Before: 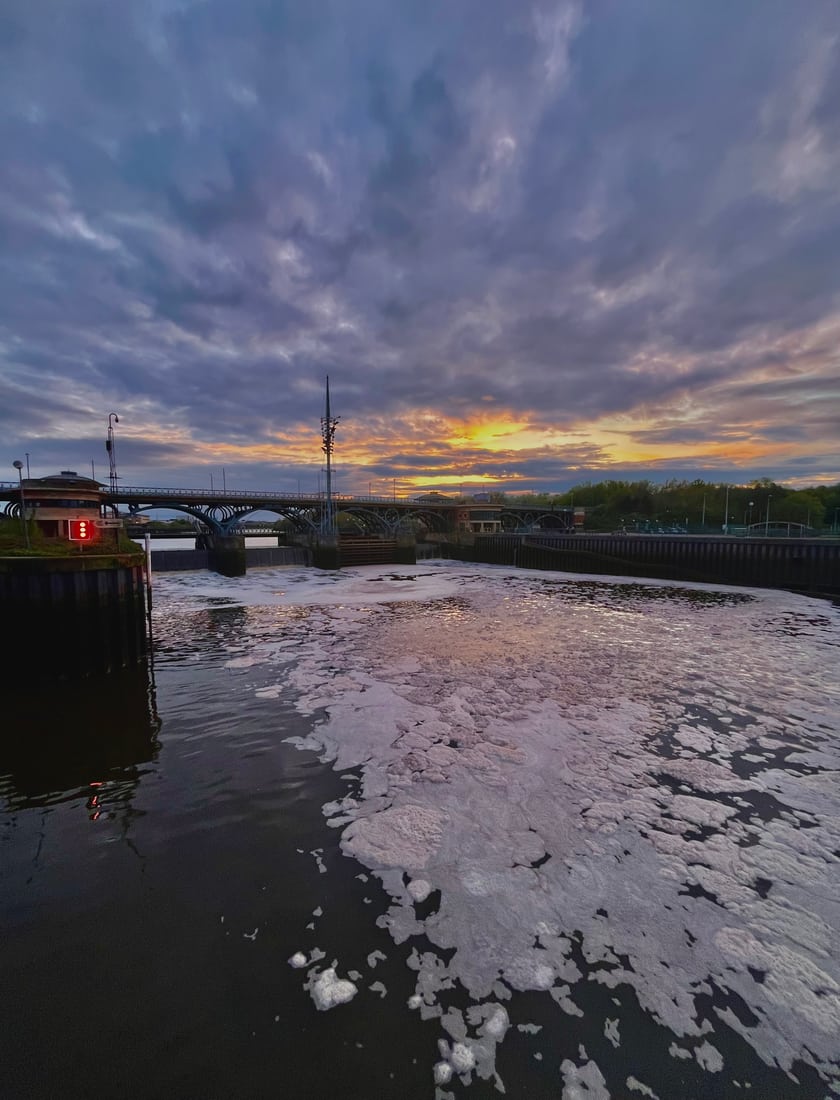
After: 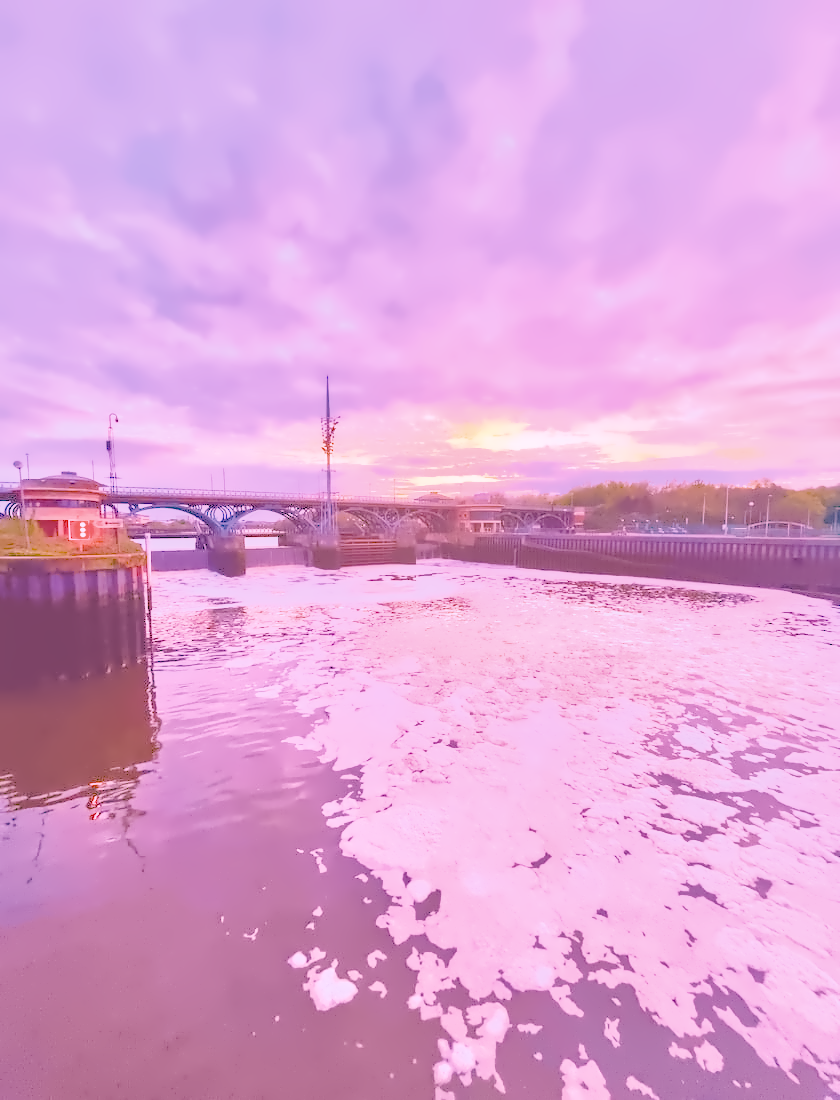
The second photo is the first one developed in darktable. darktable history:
local contrast: on, module defaults
color calibration: illuminant as shot in camera, x 0.358, y 0.373, temperature 4628.91 K
color balance rgb: perceptual saturation grading › global saturation 20%, perceptual saturation grading › highlights -25%, perceptual saturation grading › shadows 25%
denoise (profiled): preserve shadows 1.52, scattering 0.002, a [-1, 0, 0], compensate highlight preservation false
exposure: black level correction 0, exposure 1.1 EV, compensate exposure bias true, compensate highlight preservation false
filmic rgb: black relative exposure -7.65 EV, white relative exposure 4.56 EV, hardness 3.61, contrast 1.05
haze removal: compatibility mode true, adaptive false
highlight reconstruction: on, module defaults
hot pixels: on, module defaults
lens correction: scale 1, crop 1, focal 16, aperture 5.6, distance 1000, camera "Canon EOS RP", lens "Canon RF 16mm F2.8 STM"
shadows and highlights: on, module defaults
white balance: red 2.229, blue 1.46
velvia: on, module defaults
raw chromatic aberrations: on, module defaults
tone equalizer "contrast tone curve: soft": -8 EV -0.417 EV, -7 EV -0.389 EV, -6 EV -0.333 EV, -5 EV -0.222 EV, -3 EV 0.222 EV, -2 EV 0.333 EV, -1 EV 0.389 EV, +0 EV 0.417 EV, edges refinement/feathering 500, mask exposure compensation -1.57 EV, preserve details no
contrast equalizer "denoise": octaves 7, y [[0.5 ×6], [0.5 ×6], [0.5 ×6], [0, 0.033, 0.067, 0.1, 0.133, 0.167], [0, 0.05, 0.1, 0.15, 0.2, 0.25]]
